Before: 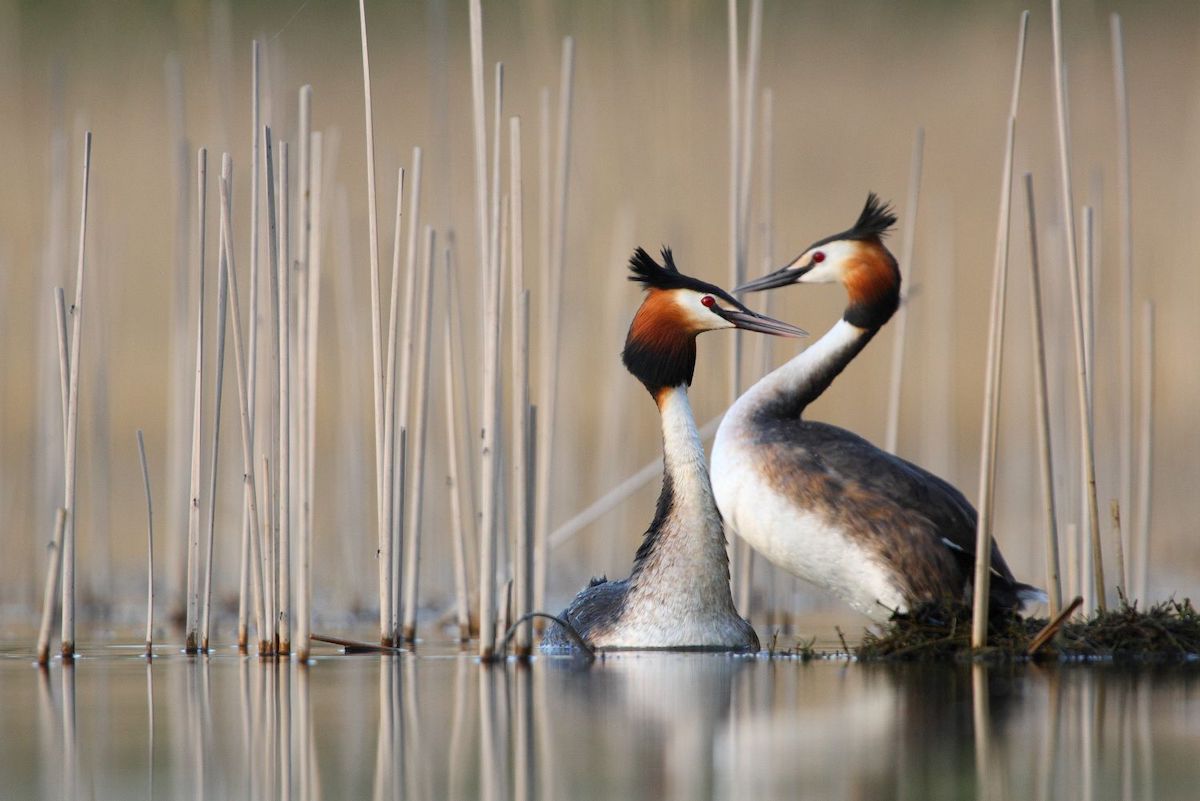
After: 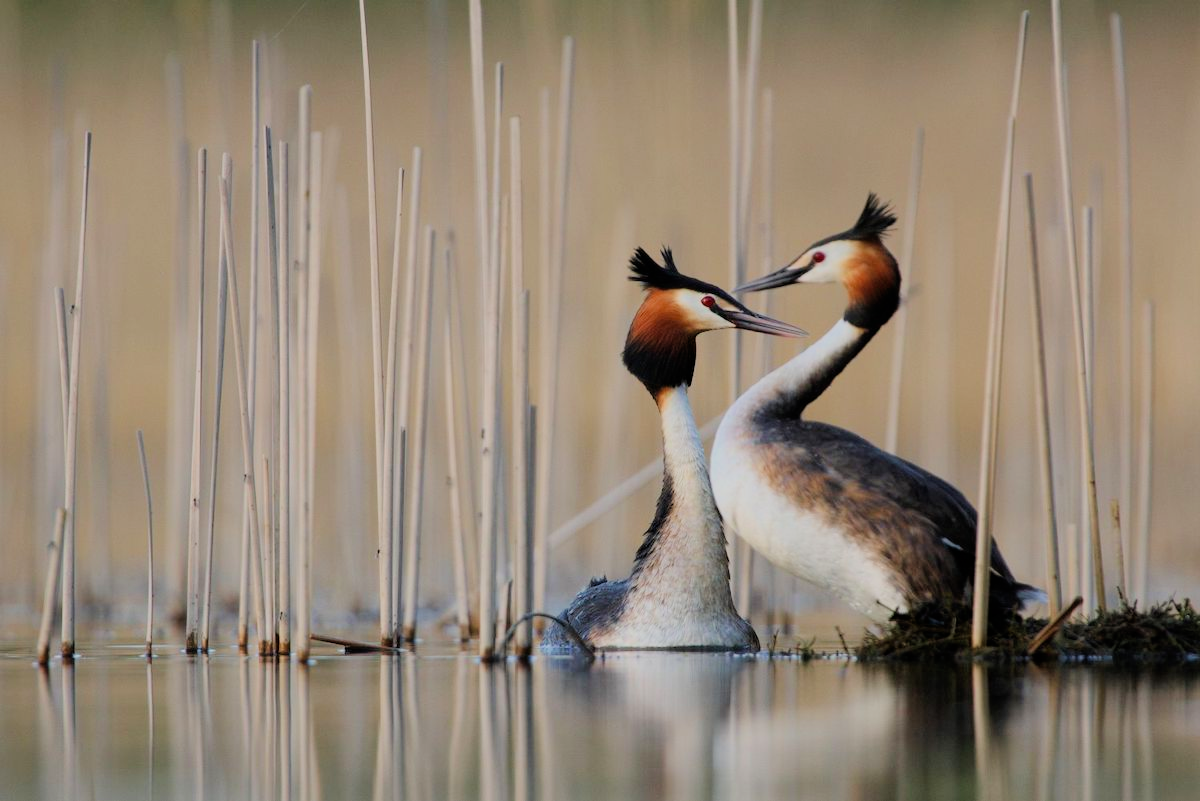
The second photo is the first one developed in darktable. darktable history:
filmic rgb: black relative exposure -7.65 EV, white relative exposure 4.56 EV, hardness 3.61
velvia: on, module defaults
